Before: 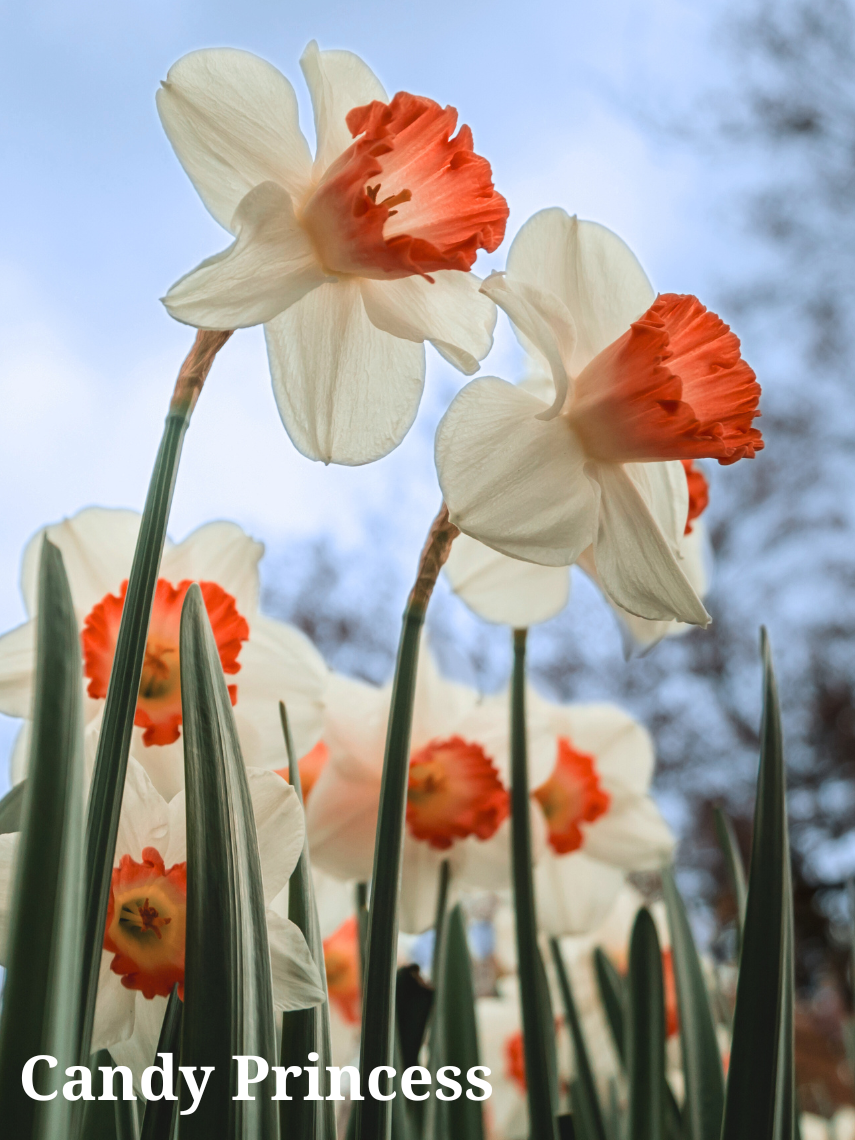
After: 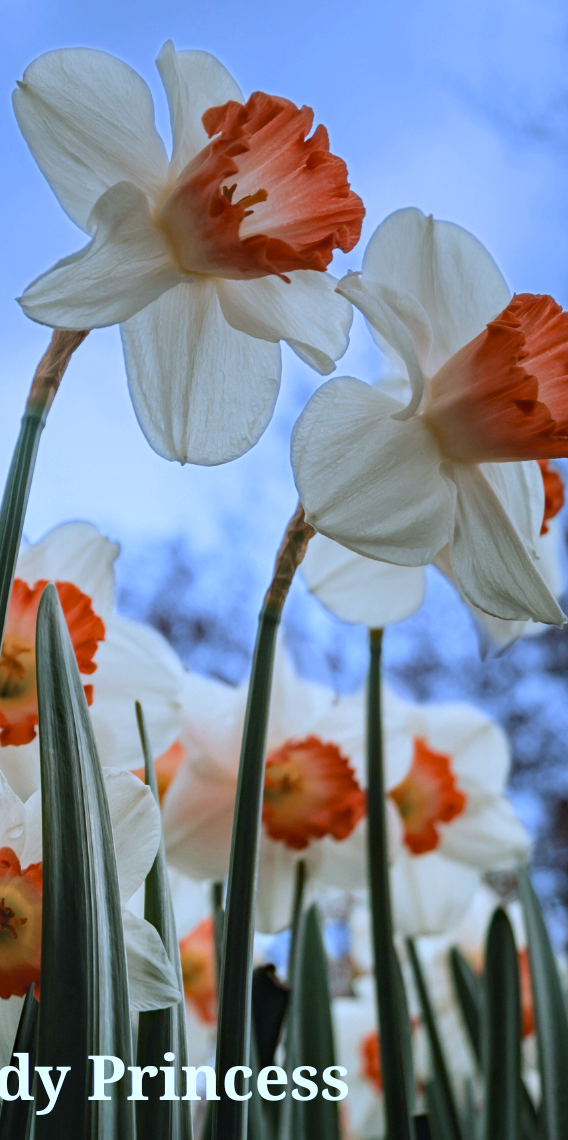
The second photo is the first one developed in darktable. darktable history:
haze removal: strength 0.25, distance 0.25, compatibility mode true, adaptive false
white balance: red 0.871, blue 1.249
graduated density: on, module defaults
crop: left 16.899%, right 16.556%
levels: levels [0.026, 0.507, 0.987]
